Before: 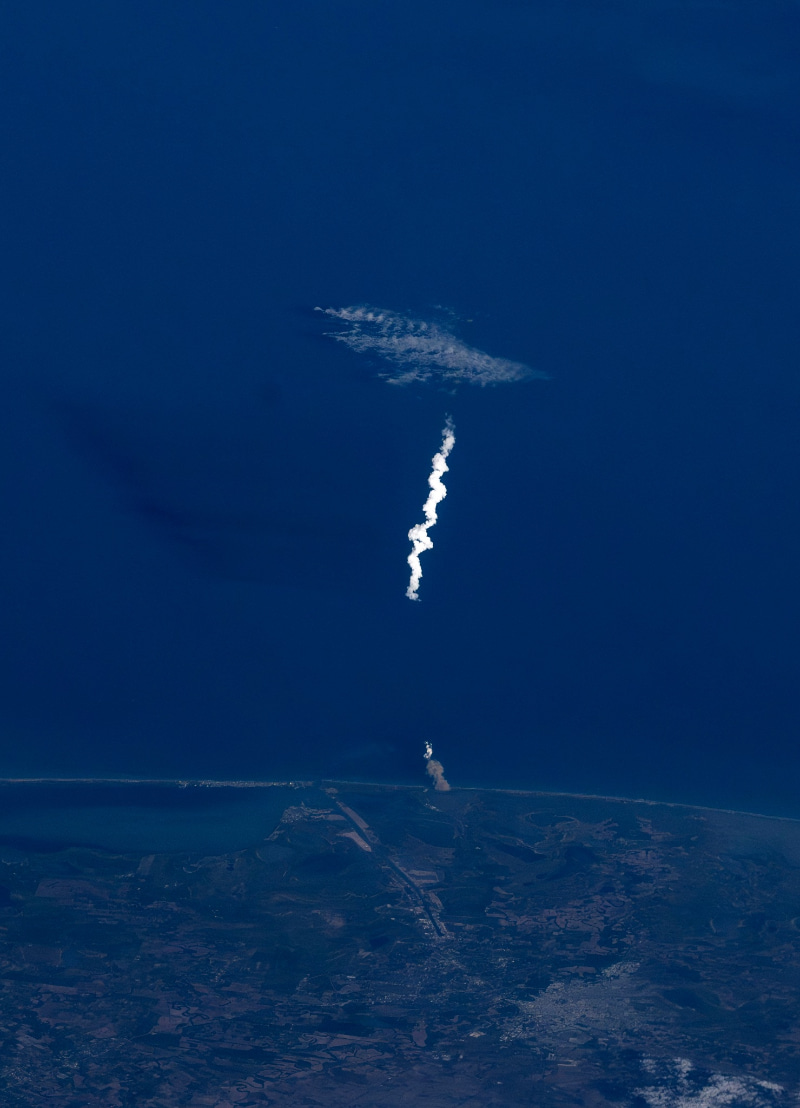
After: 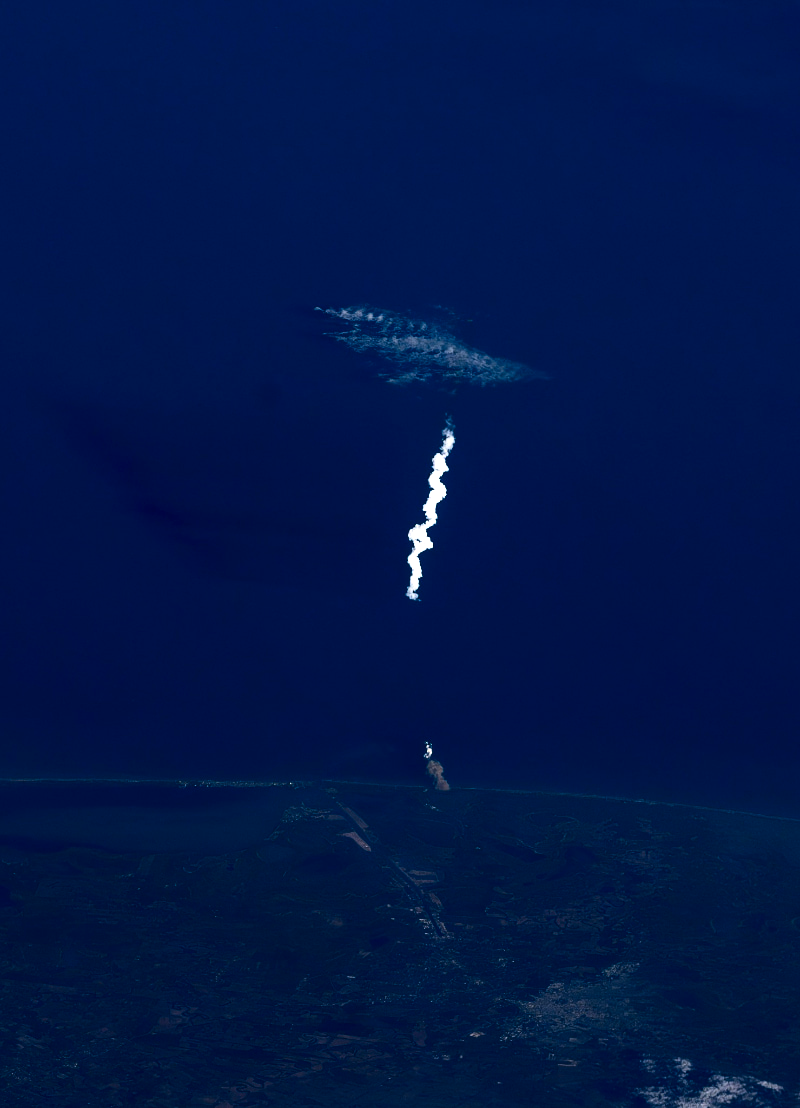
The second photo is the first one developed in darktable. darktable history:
tone equalizer: -8 EV -0.75 EV, -7 EV -0.7 EV, -6 EV -0.6 EV, -5 EV -0.4 EV, -3 EV 0.4 EV, -2 EV 0.6 EV, -1 EV 0.7 EV, +0 EV 0.75 EV, edges refinement/feathering 500, mask exposure compensation -1.57 EV, preserve details no
contrast brightness saturation: contrast 0.19, brightness -0.11, saturation 0.21
